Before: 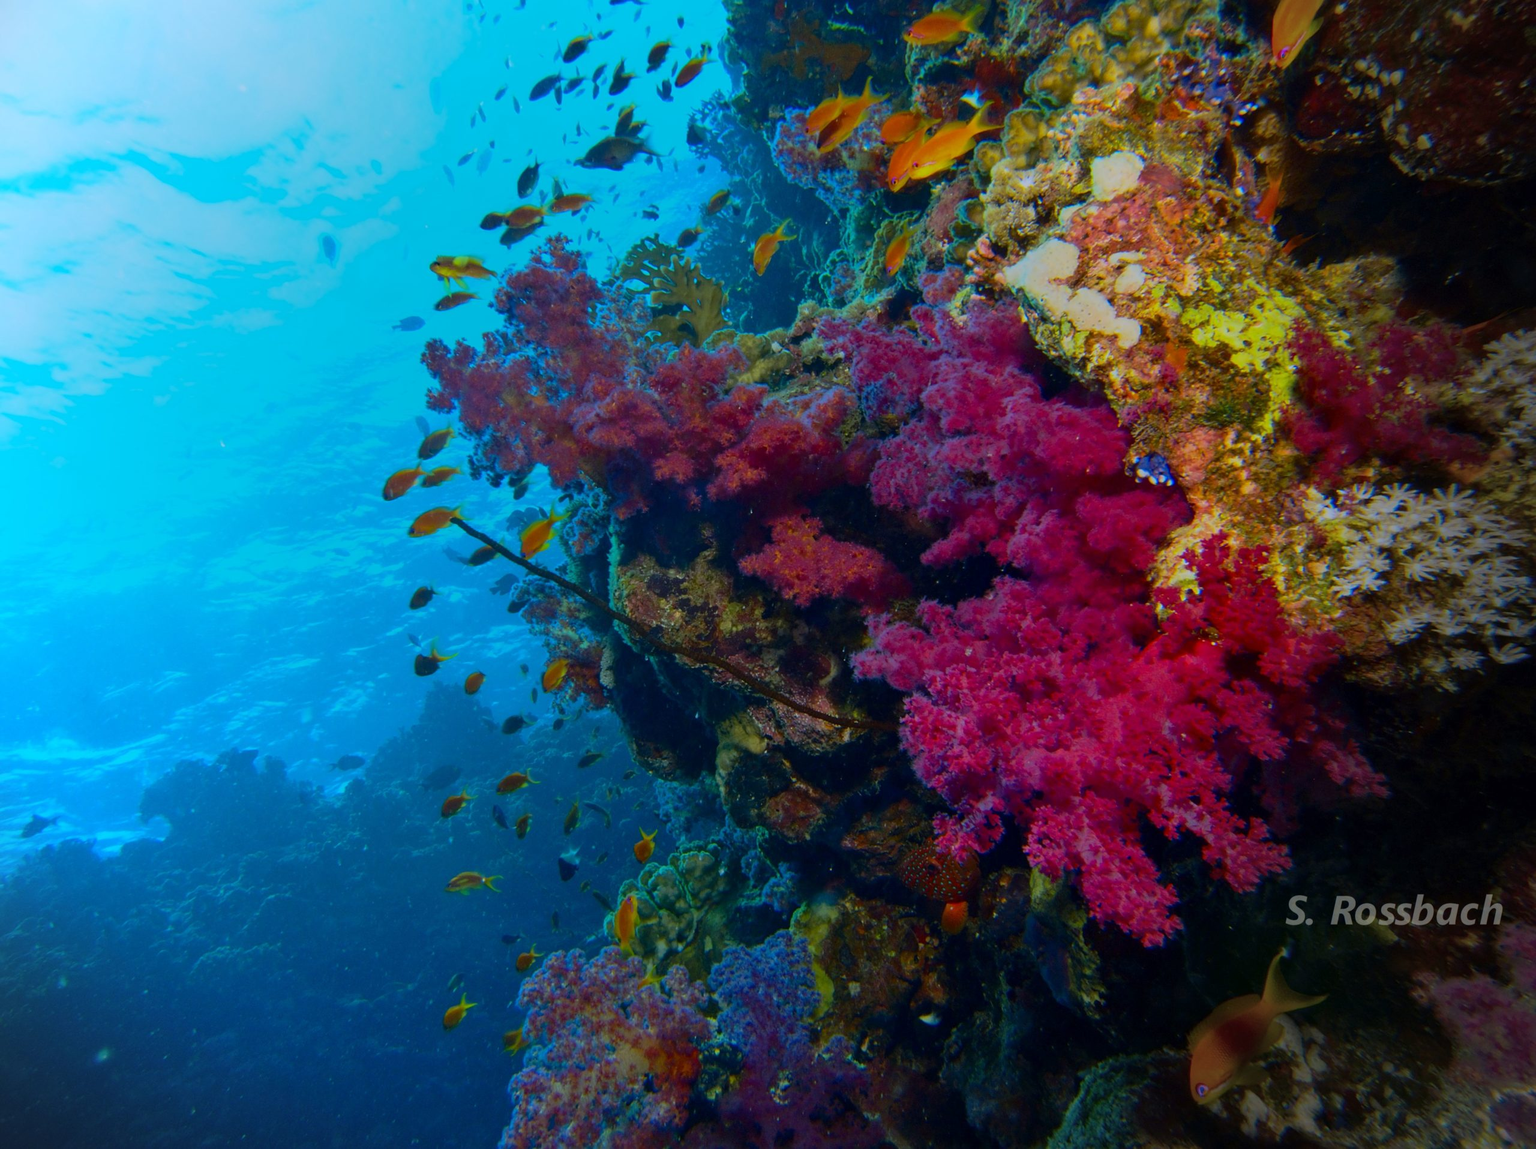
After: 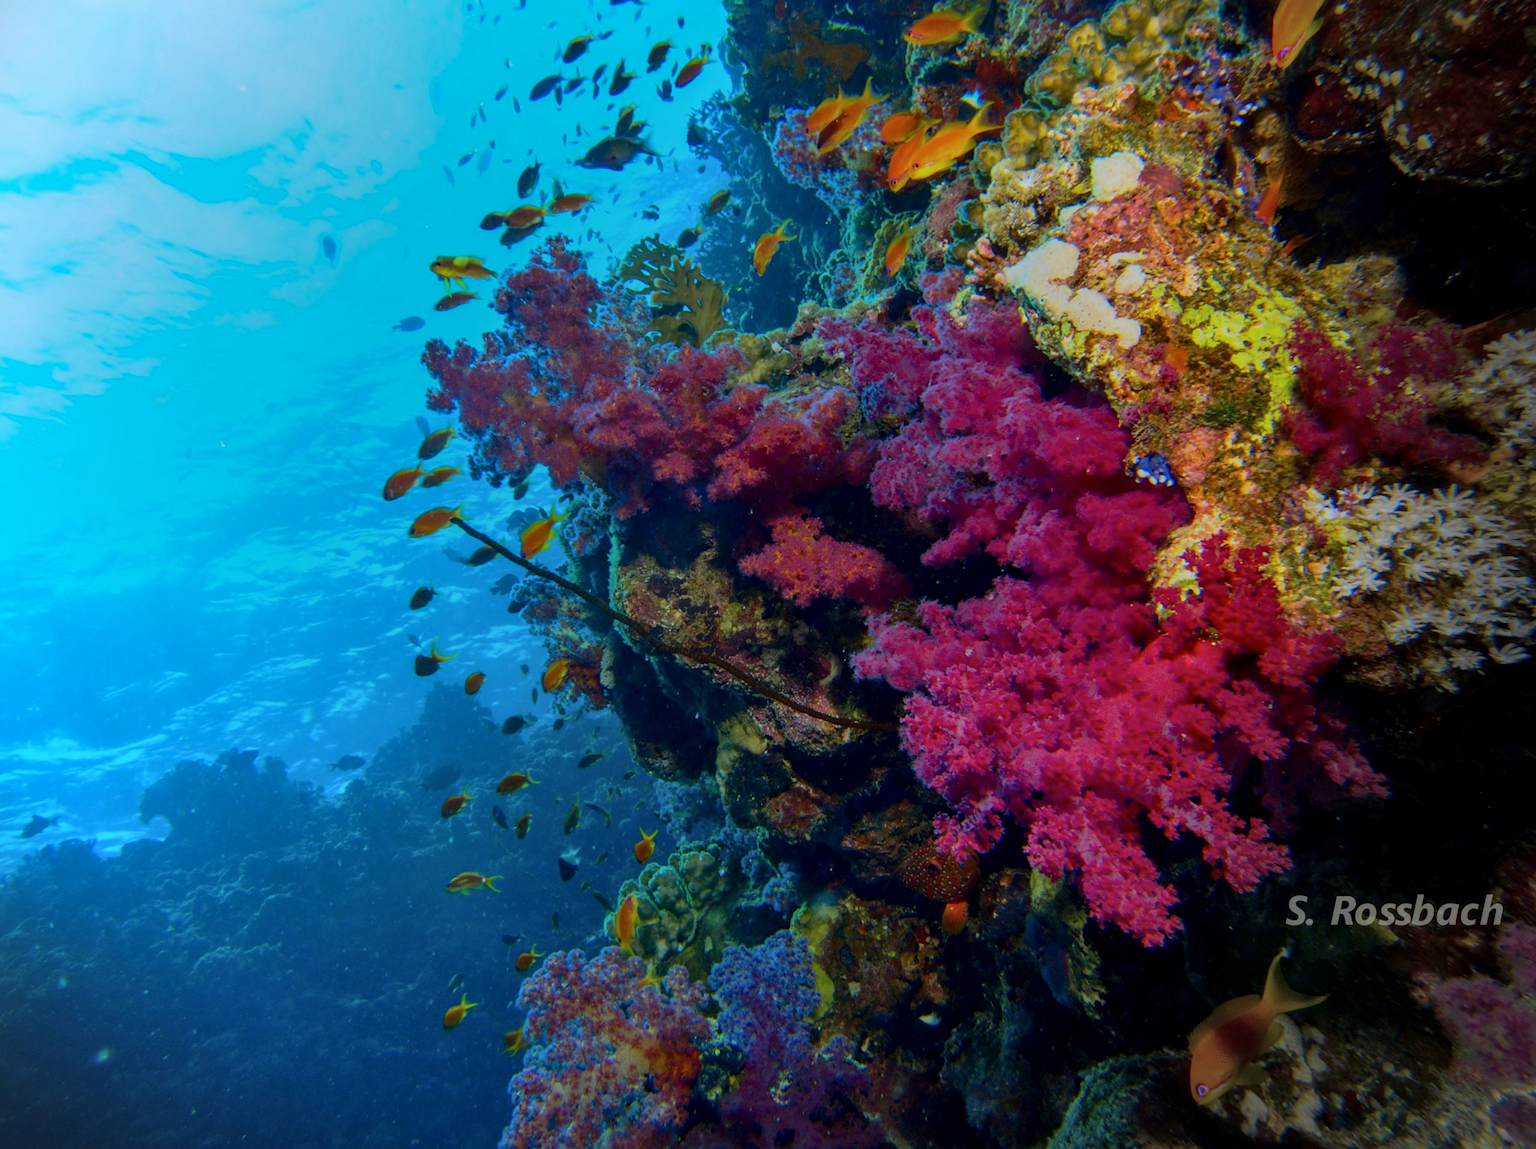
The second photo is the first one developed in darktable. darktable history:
local contrast: on, module defaults
shadows and highlights: shadows 25, highlights -25
